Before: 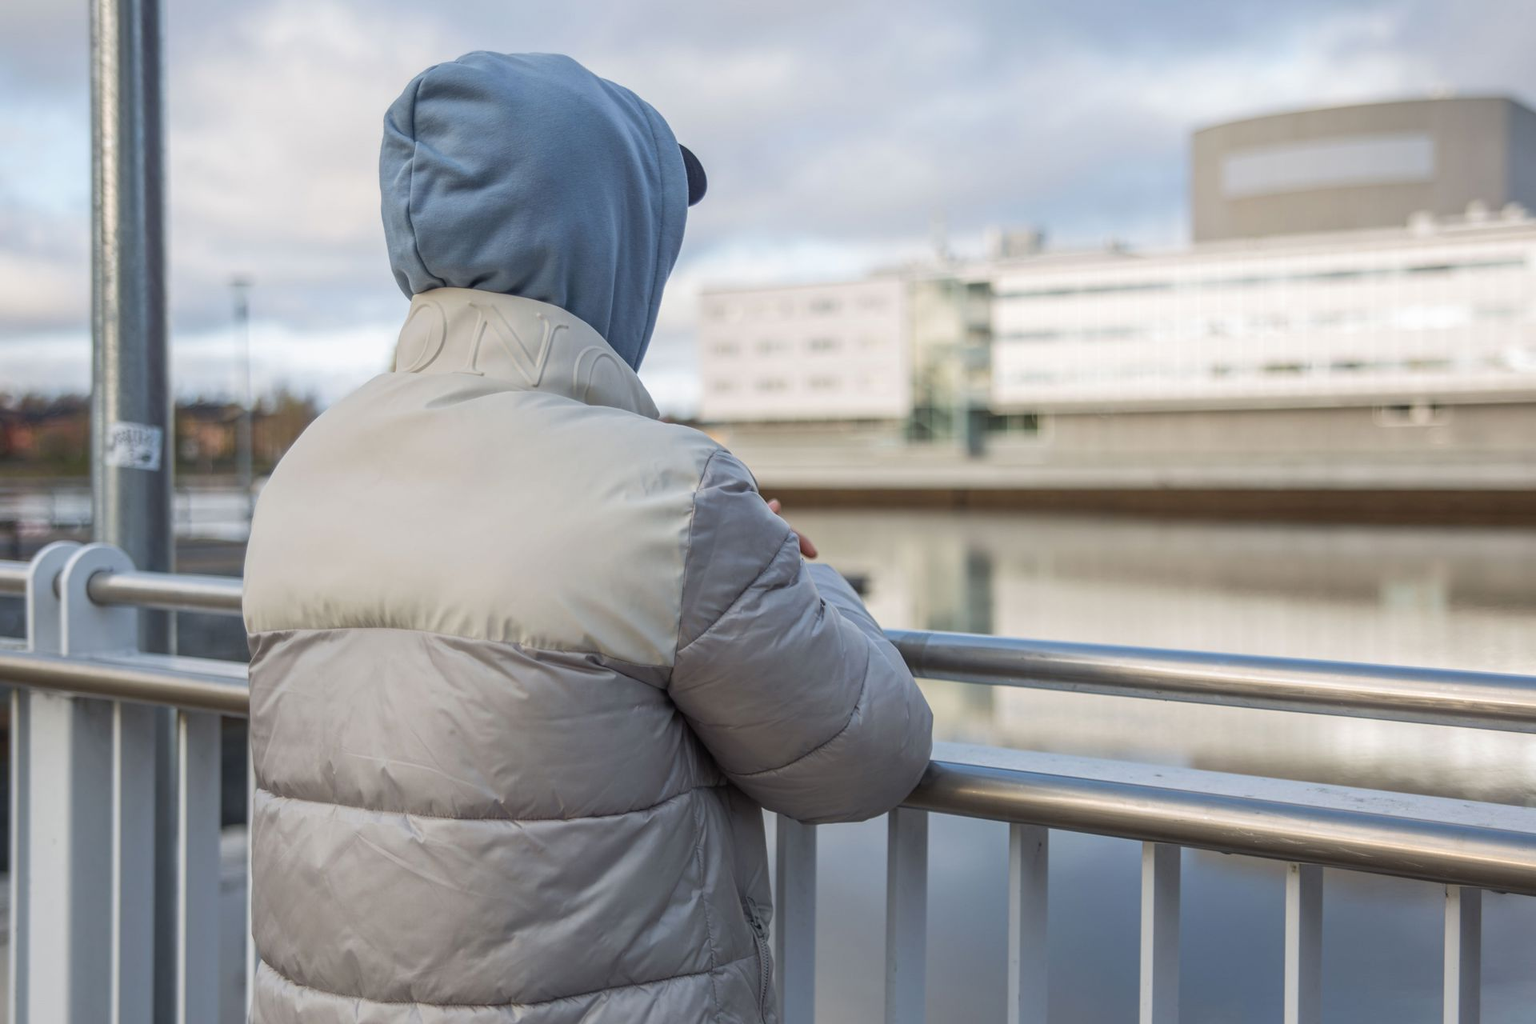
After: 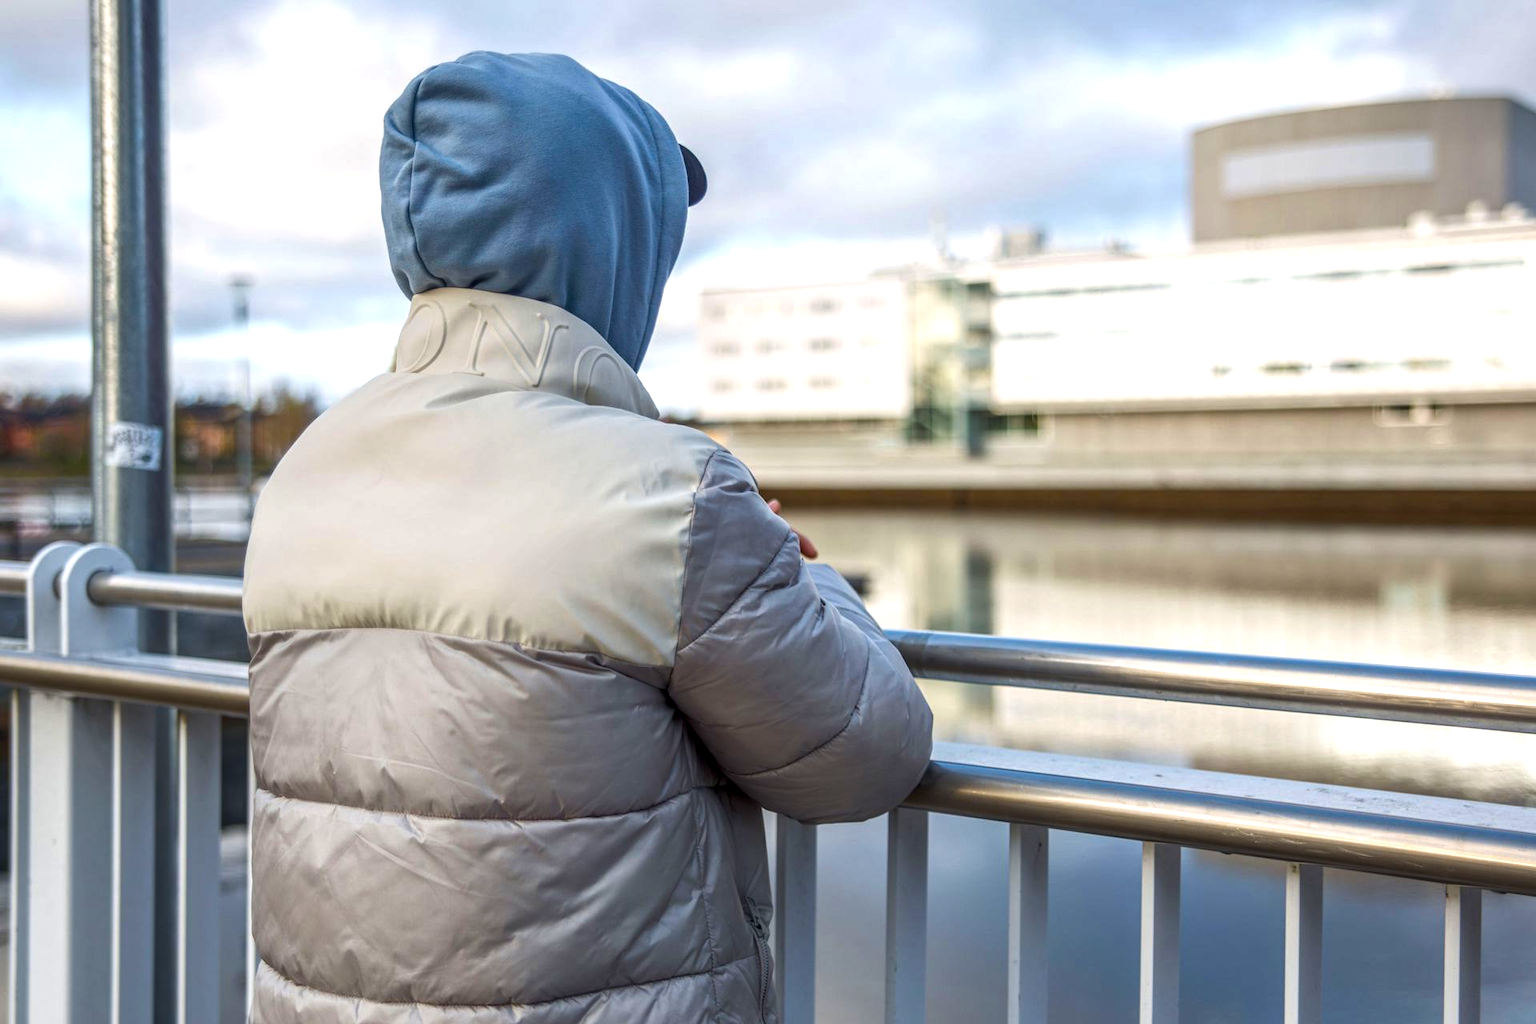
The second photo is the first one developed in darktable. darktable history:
color balance rgb: linear chroma grading › global chroma 16.62%, perceptual saturation grading › highlights -8.63%, perceptual saturation grading › mid-tones 18.66%, perceptual saturation grading › shadows 28.49%, perceptual brilliance grading › highlights 14.22%, perceptual brilliance grading › shadows -18.96%, global vibrance 27.71%
local contrast: on, module defaults
